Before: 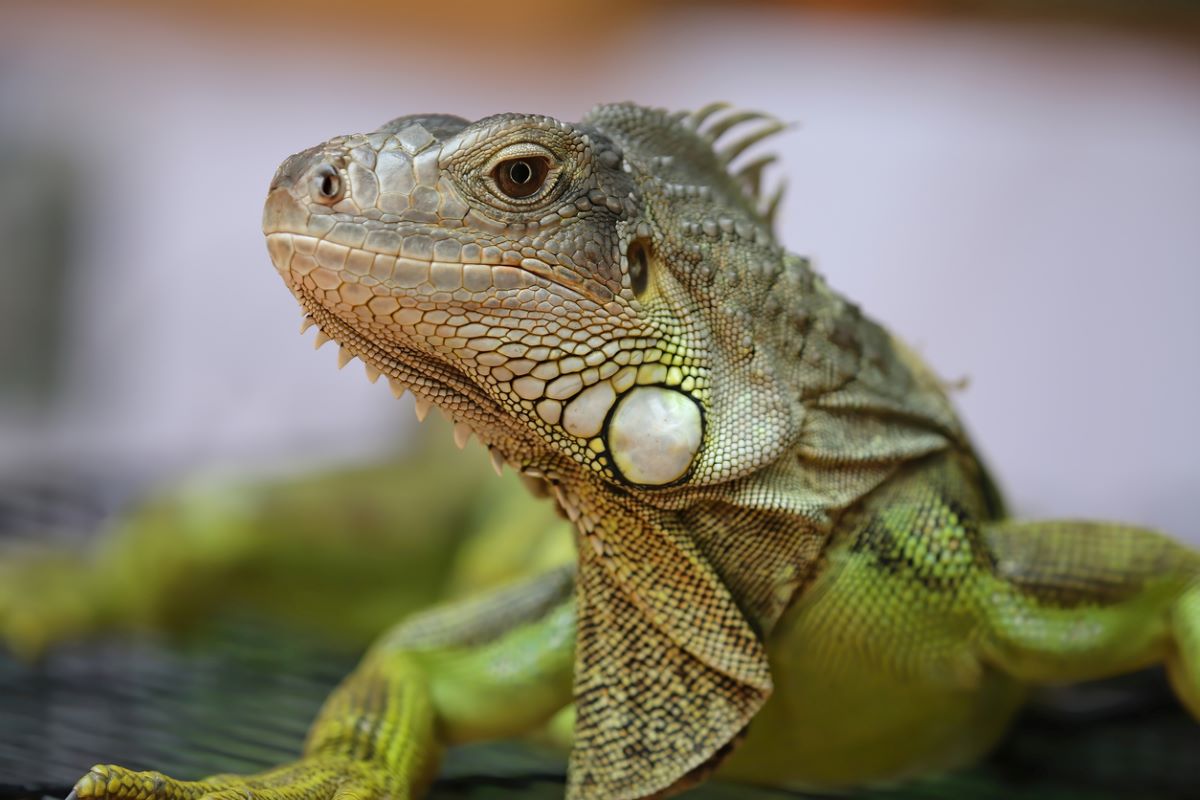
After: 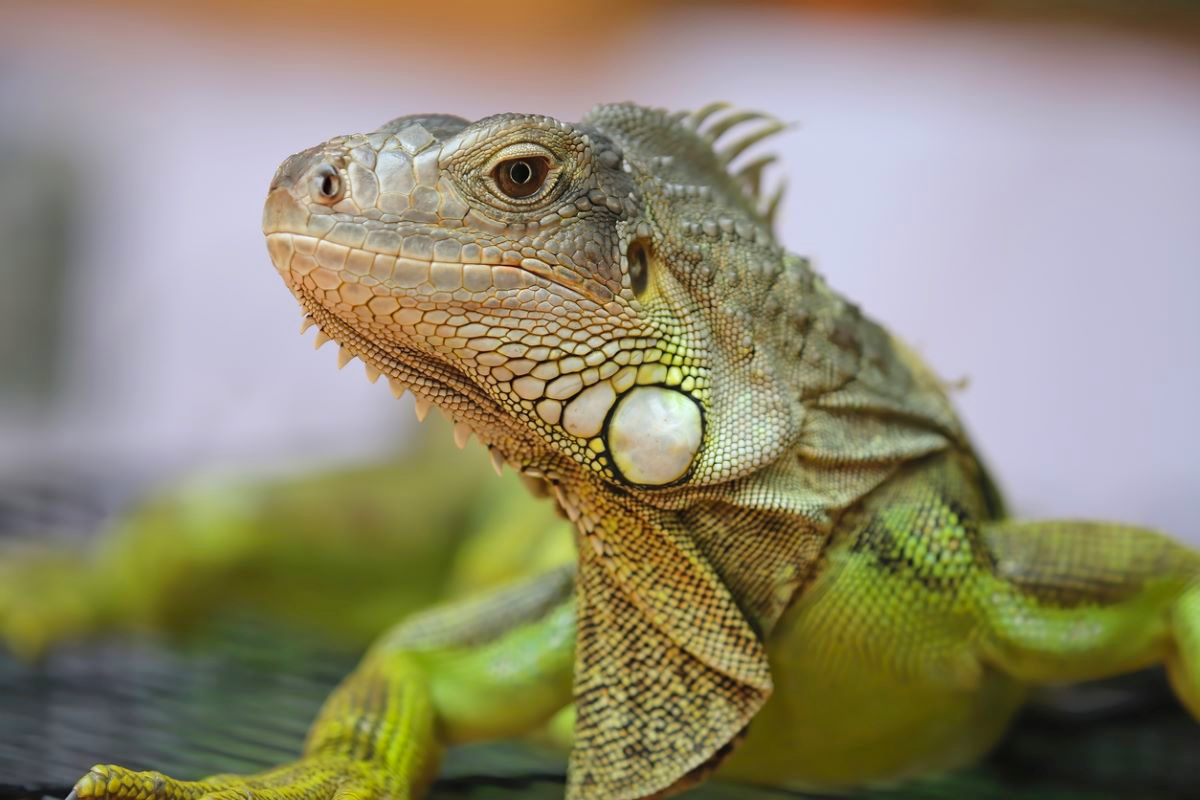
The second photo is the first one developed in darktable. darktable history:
contrast brightness saturation: brightness 0.089, saturation 0.192
exposure: compensate exposure bias true, compensate highlight preservation false
